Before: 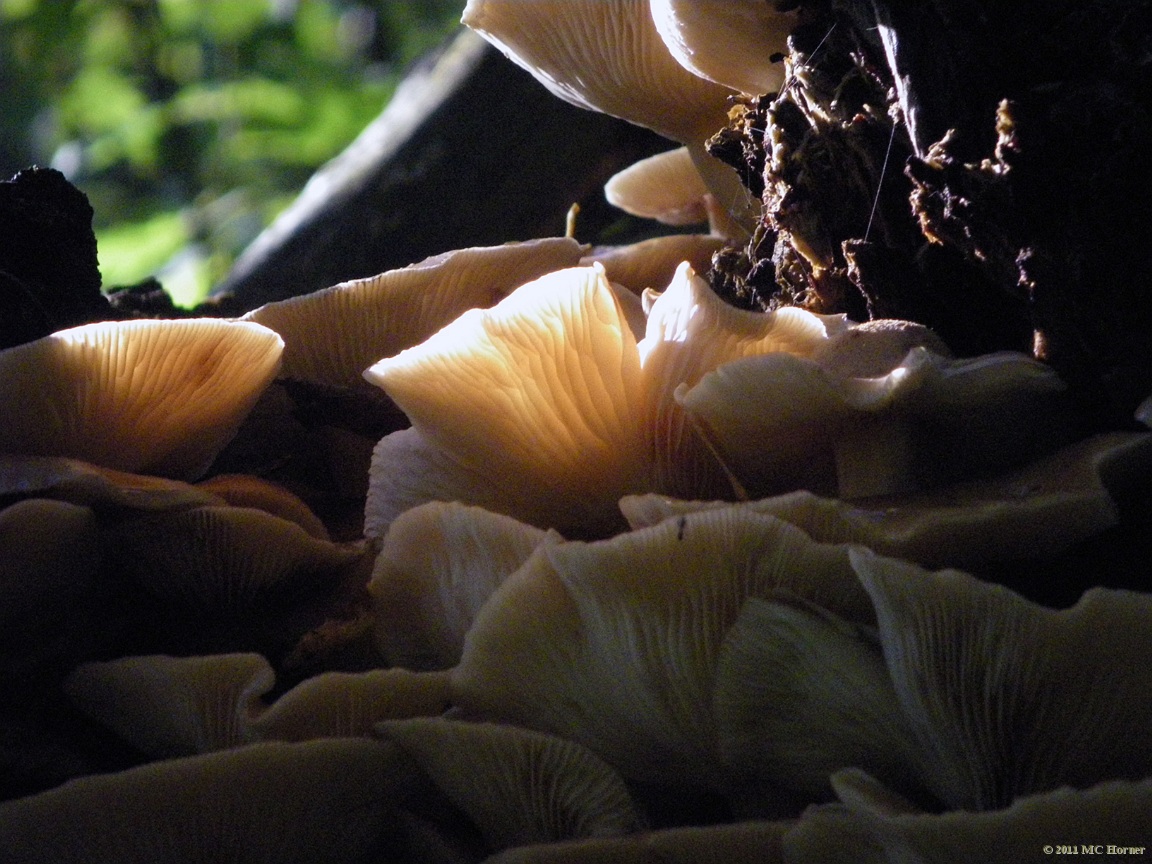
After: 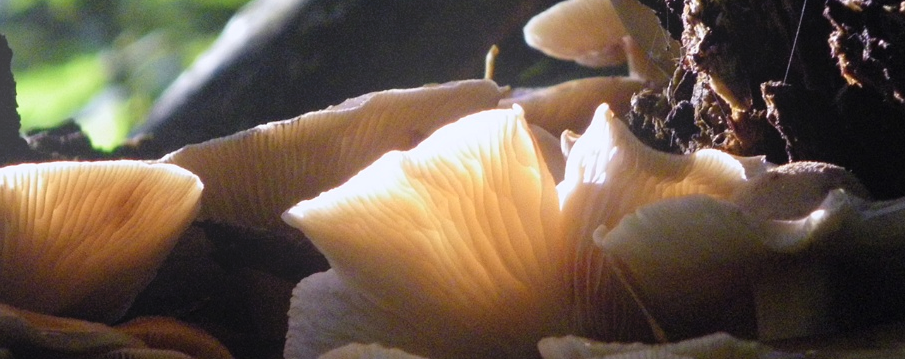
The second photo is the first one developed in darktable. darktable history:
crop: left 7.036%, top 18.398%, right 14.379%, bottom 40.043%
bloom: threshold 82.5%, strength 16.25%
